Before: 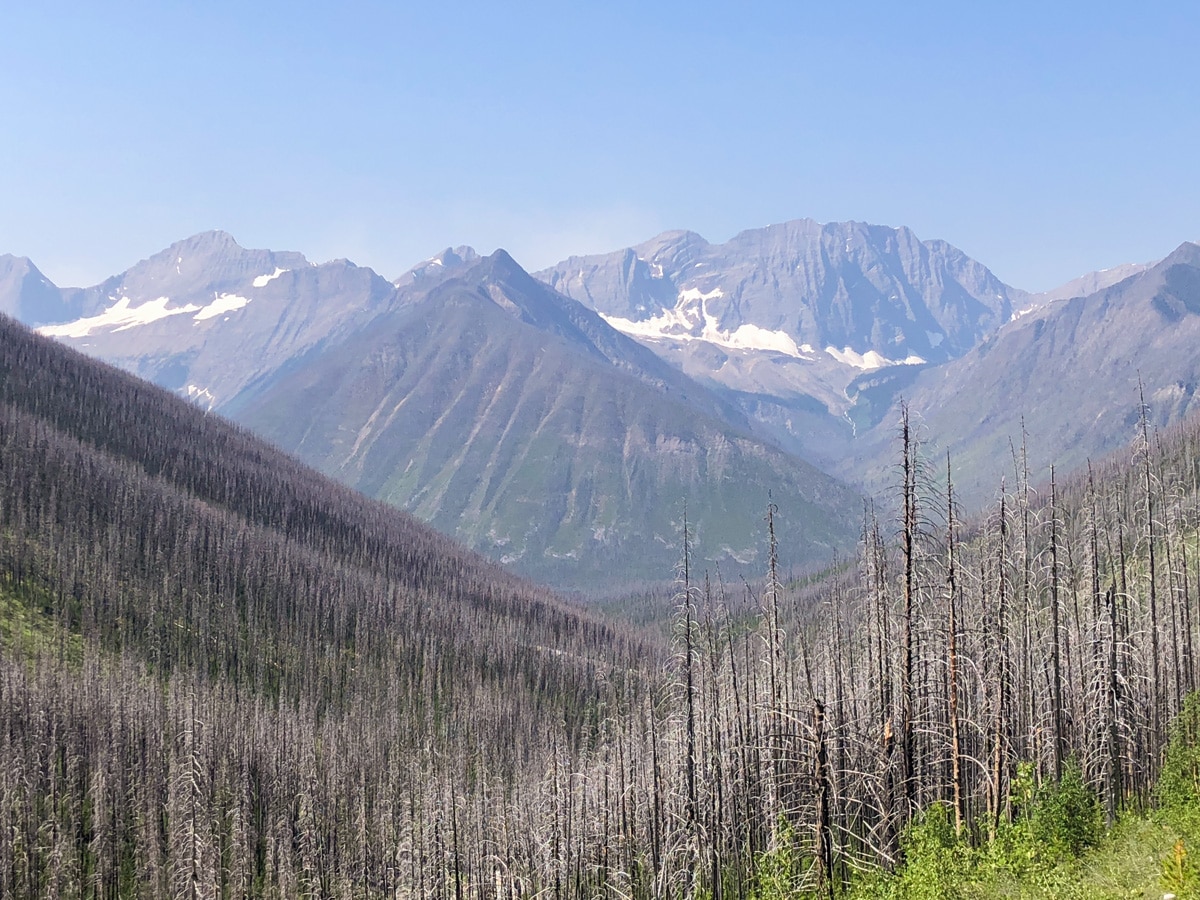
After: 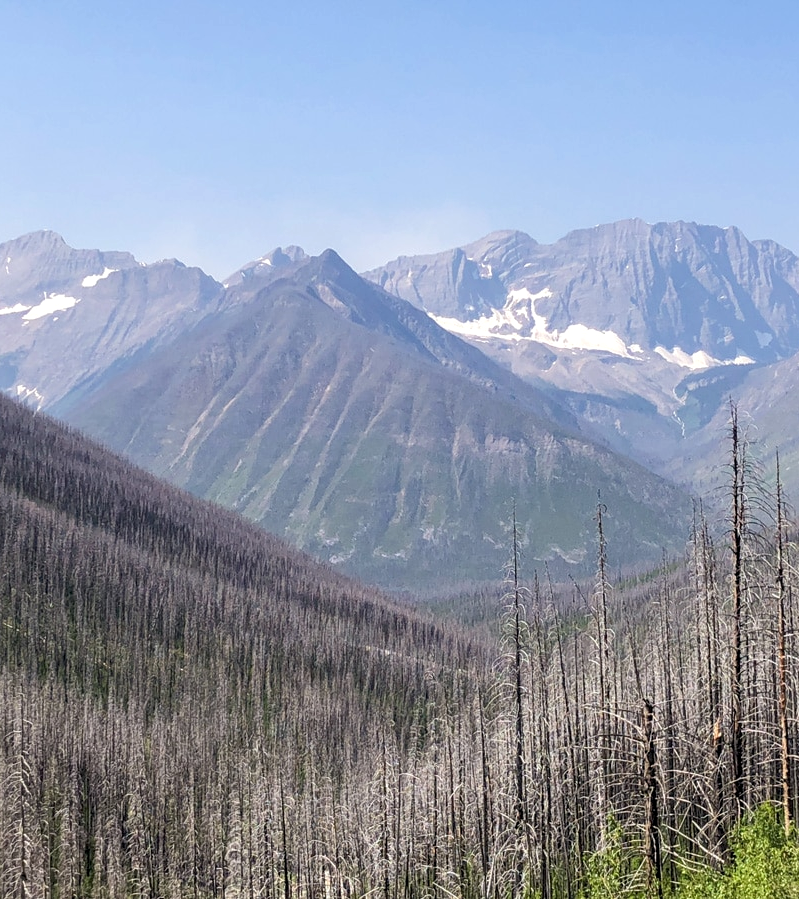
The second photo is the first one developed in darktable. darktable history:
crop and rotate: left 14.331%, right 19.062%
exposure: black level correction 0.001, compensate highlight preservation false
local contrast: highlights 104%, shadows 98%, detail 131%, midtone range 0.2
